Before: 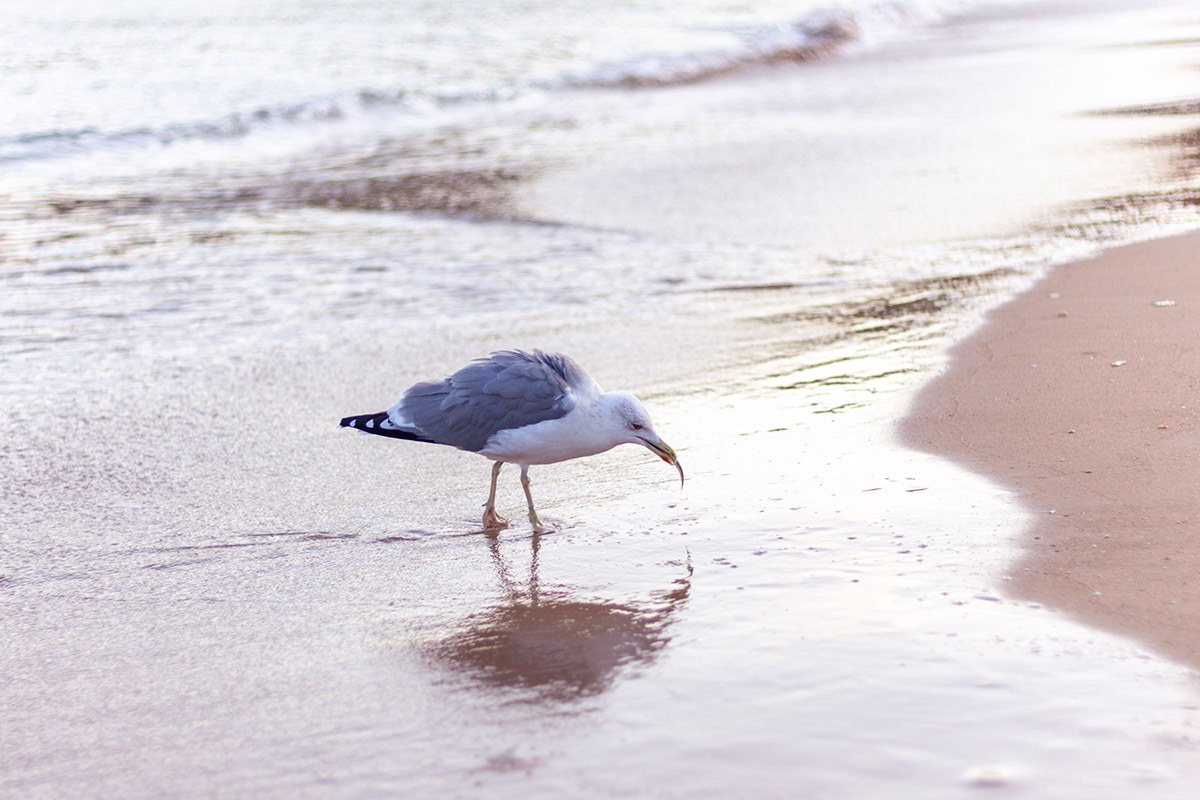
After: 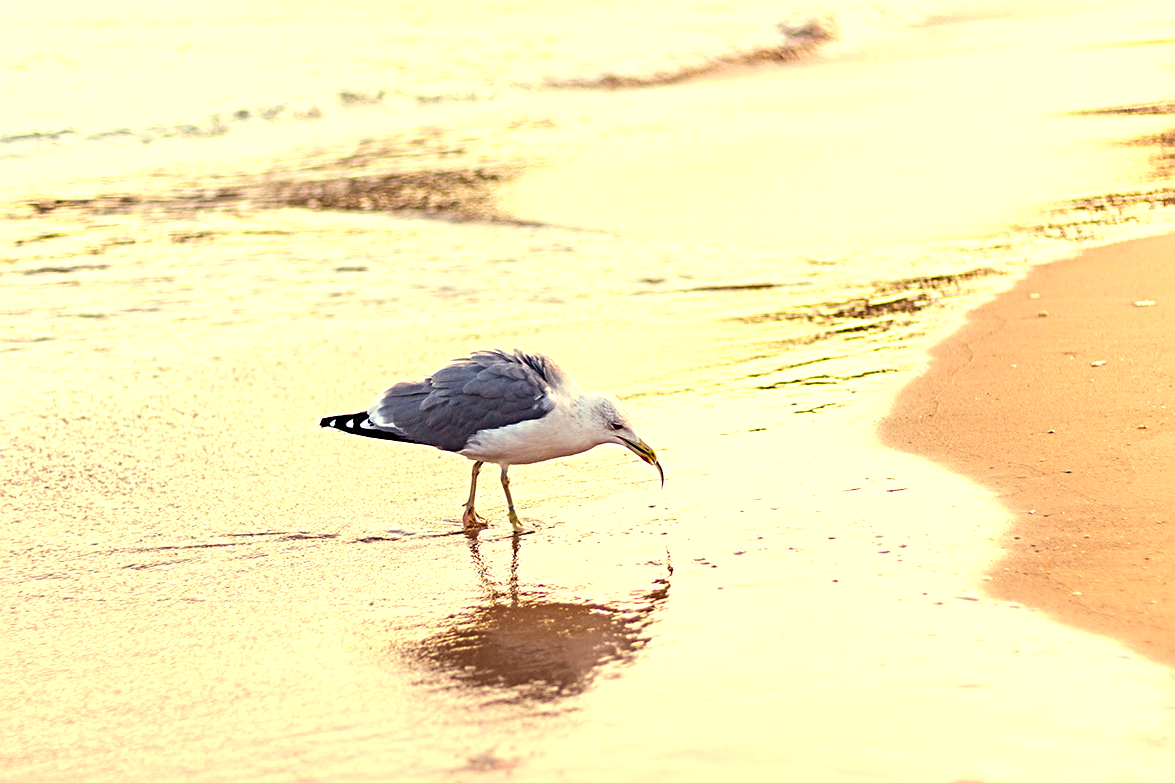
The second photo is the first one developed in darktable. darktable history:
color balance rgb: perceptual saturation grading › global saturation 30%, global vibrance 20%
crop: left 1.743%, right 0.268%, bottom 2.011%
tone equalizer: -8 EV -0.75 EV, -7 EV -0.7 EV, -6 EV -0.6 EV, -5 EV -0.4 EV, -3 EV 0.4 EV, -2 EV 0.6 EV, -1 EV 0.7 EV, +0 EV 0.75 EV, edges refinement/feathering 500, mask exposure compensation -1.57 EV, preserve details no
white balance: red 1.08, blue 0.791
sharpen: radius 4
